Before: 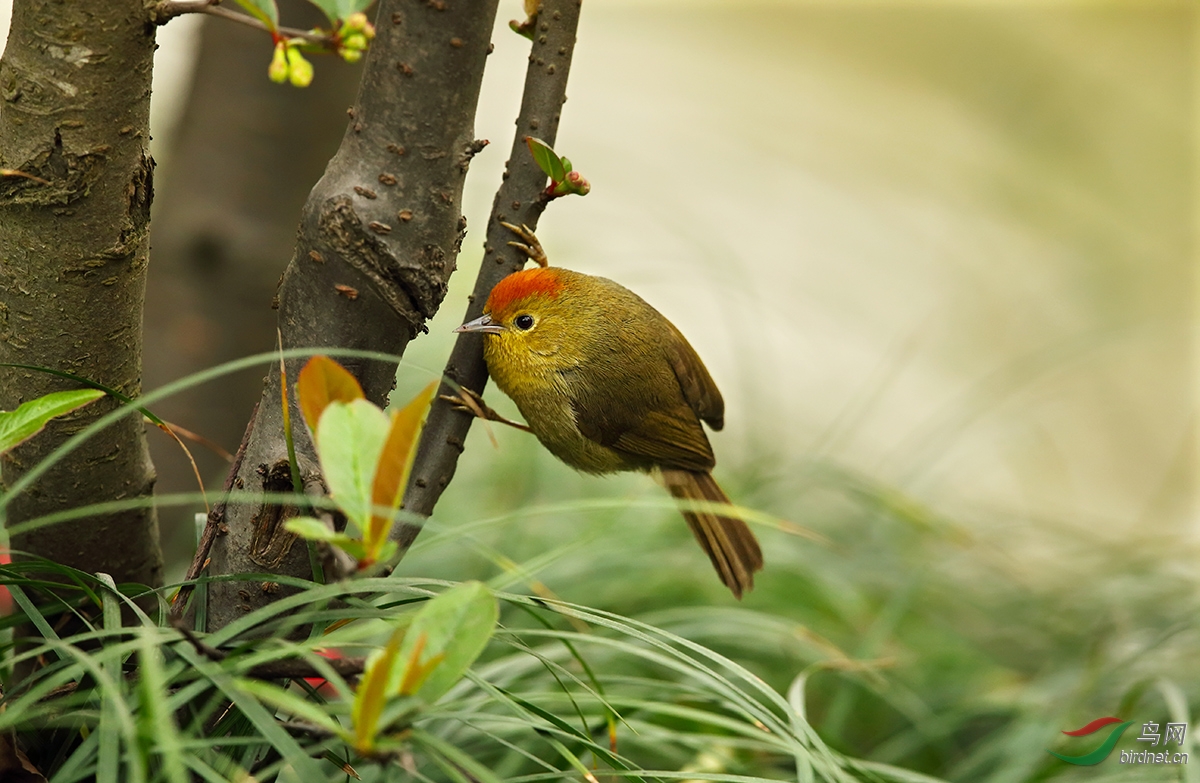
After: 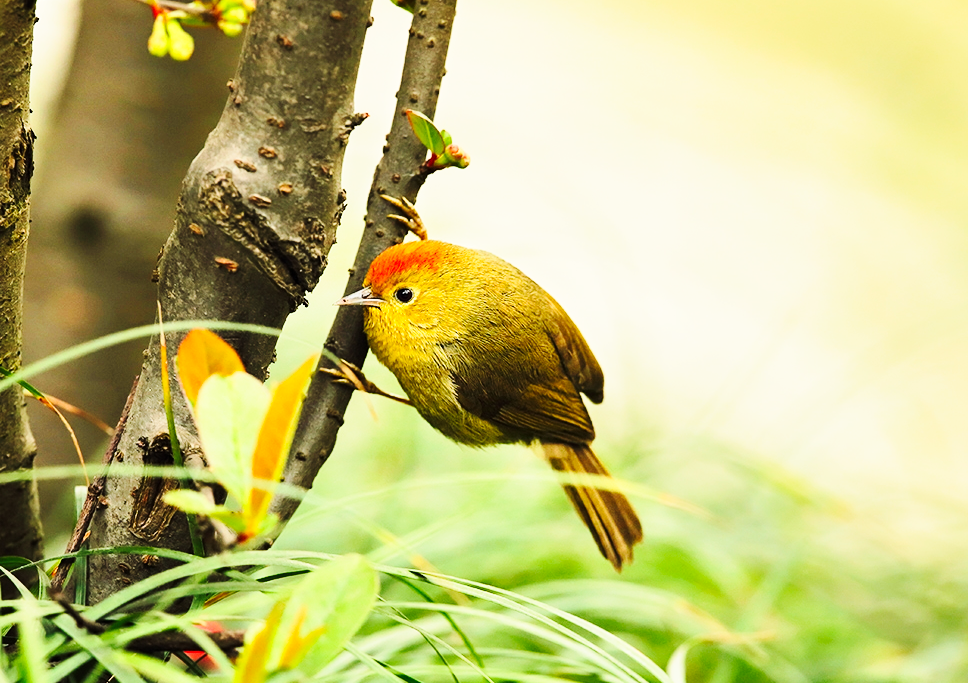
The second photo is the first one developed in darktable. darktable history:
crop: left 10.014%, top 3.565%, right 9.251%, bottom 9.156%
base curve: curves: ch0 [(0, 0) (0.028, 0.03) (0.121, 0.232) (0.46, 0.748) (0.859, 0.968) (1, 1)], preserve colors none
tone curve: curves: ch0 [(0, 0) (0.055, 0.05) (0.258, 0.287) (0.434, 0.526) (0.517, 0.648) (0.745, 0.874) (1, 1)]; ch1 [(0, 0) (0.346, 0.307) (0.418, 0.383) (0.46, 0.439) (0.482, 0.493) (0.502, 0.503) (0.517, 0.514) (0.55, 0.561) (0.588, 0.603) (0.646, 0.688) (1, 1)]; ch2 [(0, 0) (0.346, 0.34) (0.431, 0.45) (0.485, 0.499) (0.5, 0.503) (0.527, 0.525) (0.545, 0.562) (0.679, 0.706) (1, 1)], color space Lab, linked channels, preserve colors none
